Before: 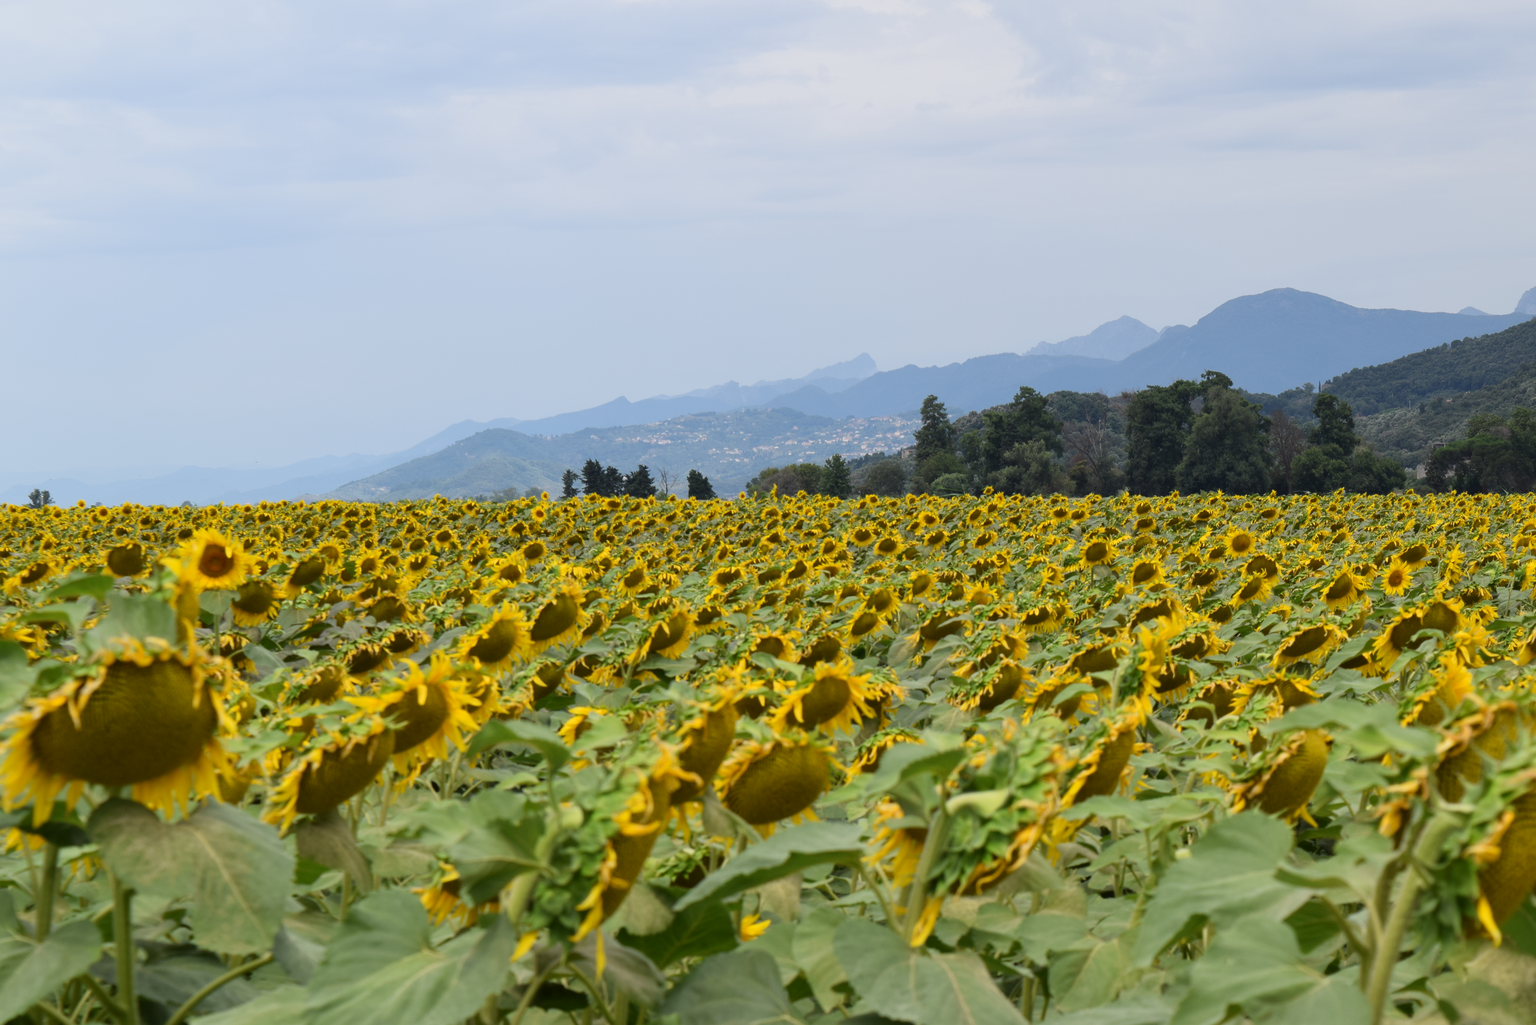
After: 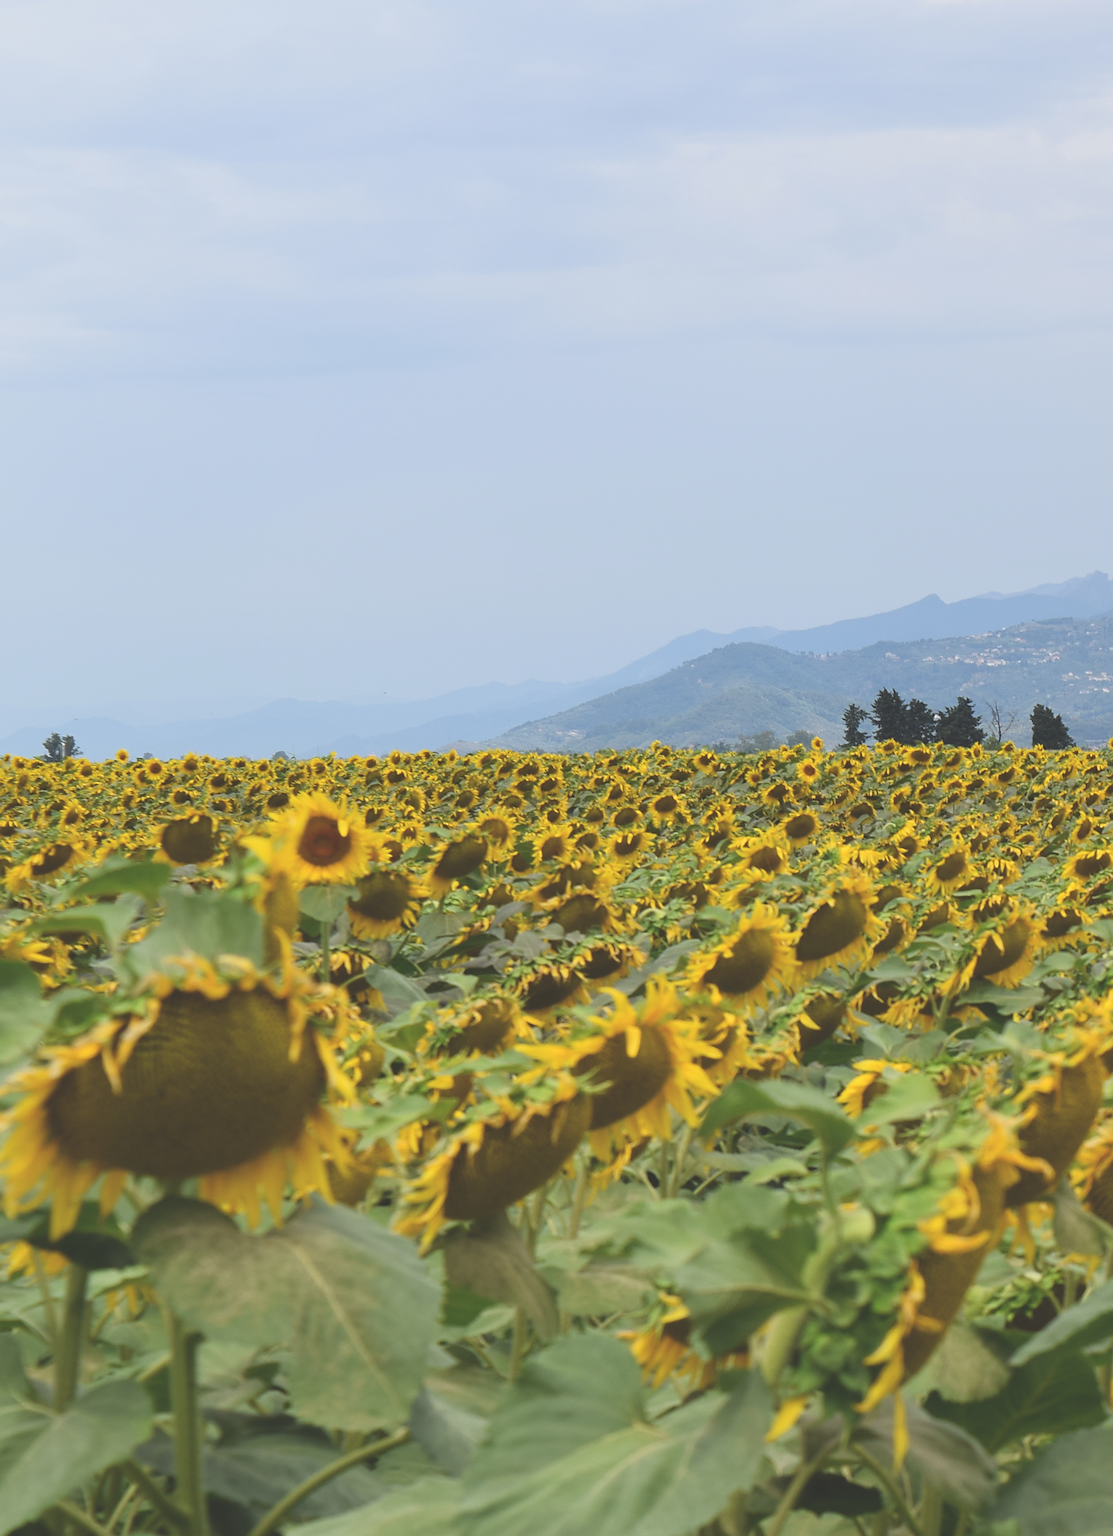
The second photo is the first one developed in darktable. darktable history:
color correction: highlights b* -0.003
crop and rotate: left 0.002%, top 0%, right 51.614%
exposure: black level correction -0.029, compensate highlight preservation false
sharpen: amount 0.594
